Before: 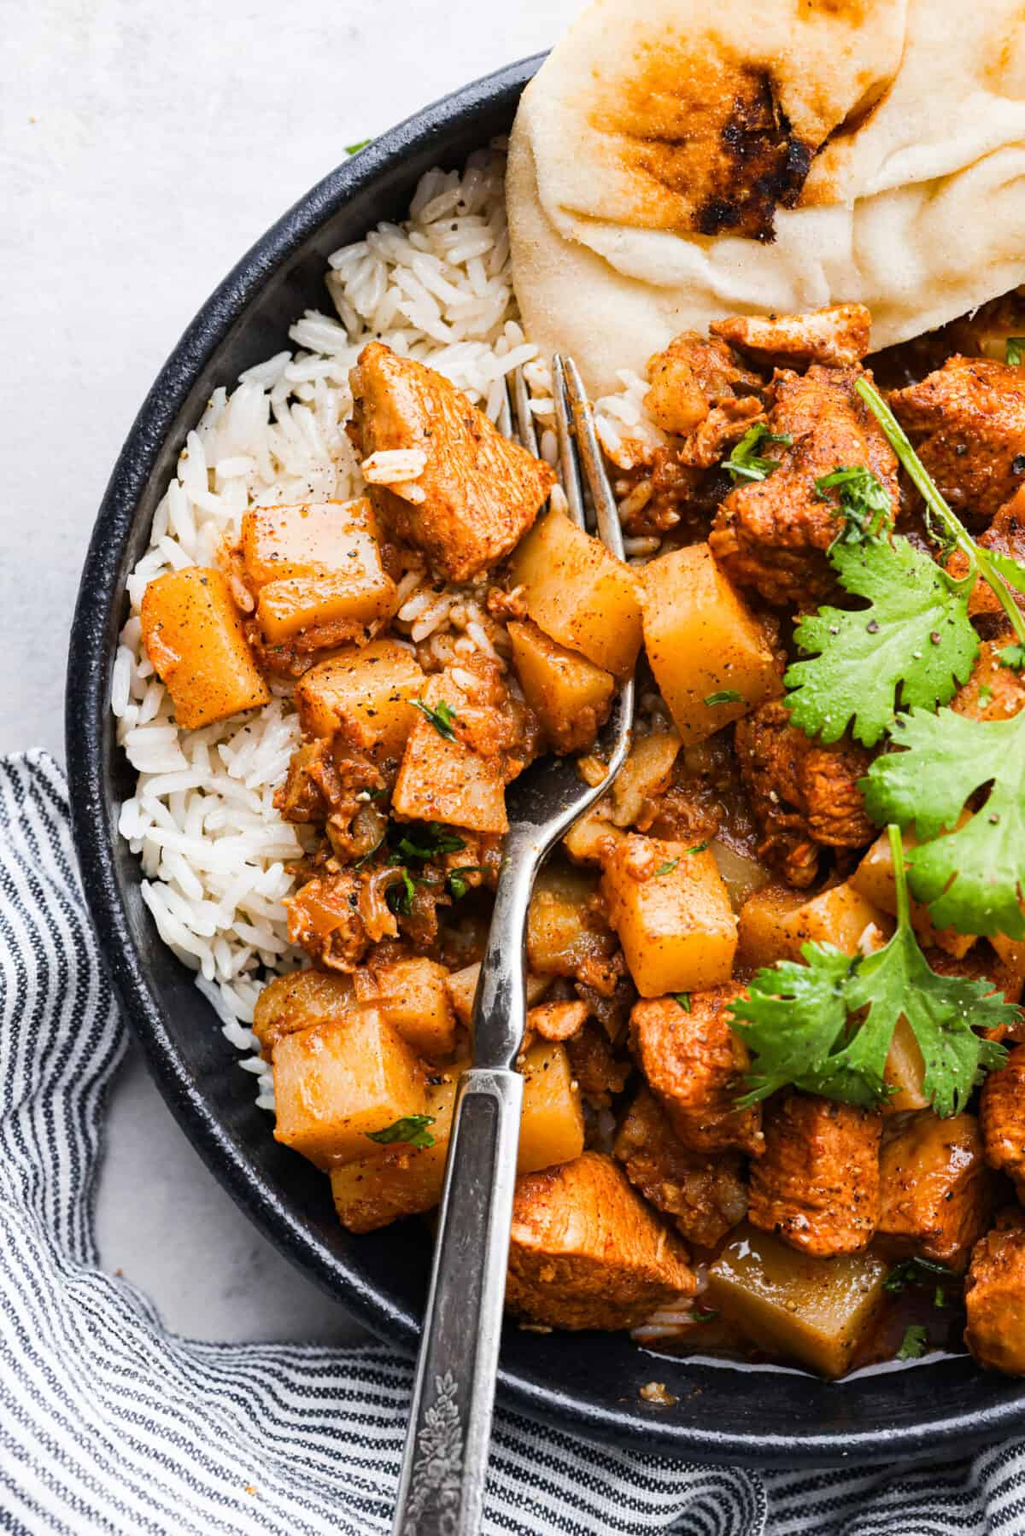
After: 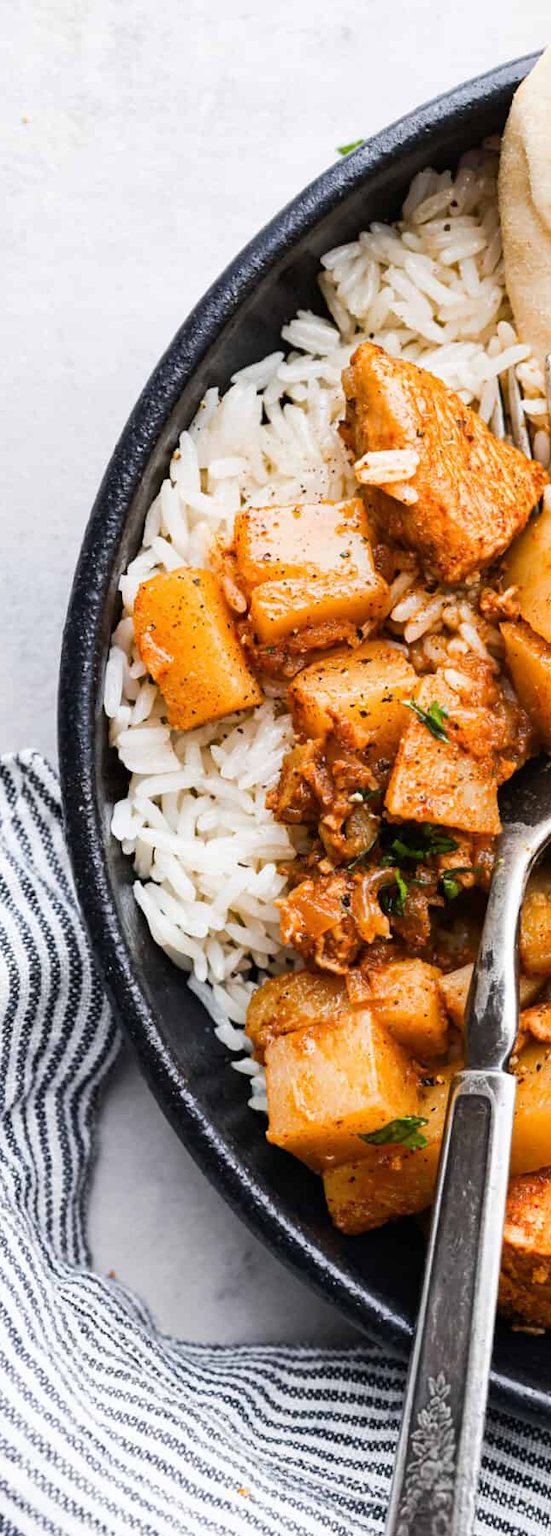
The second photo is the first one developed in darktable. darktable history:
crop: left 0.801%, right 45.435%, bottom 0.089%
